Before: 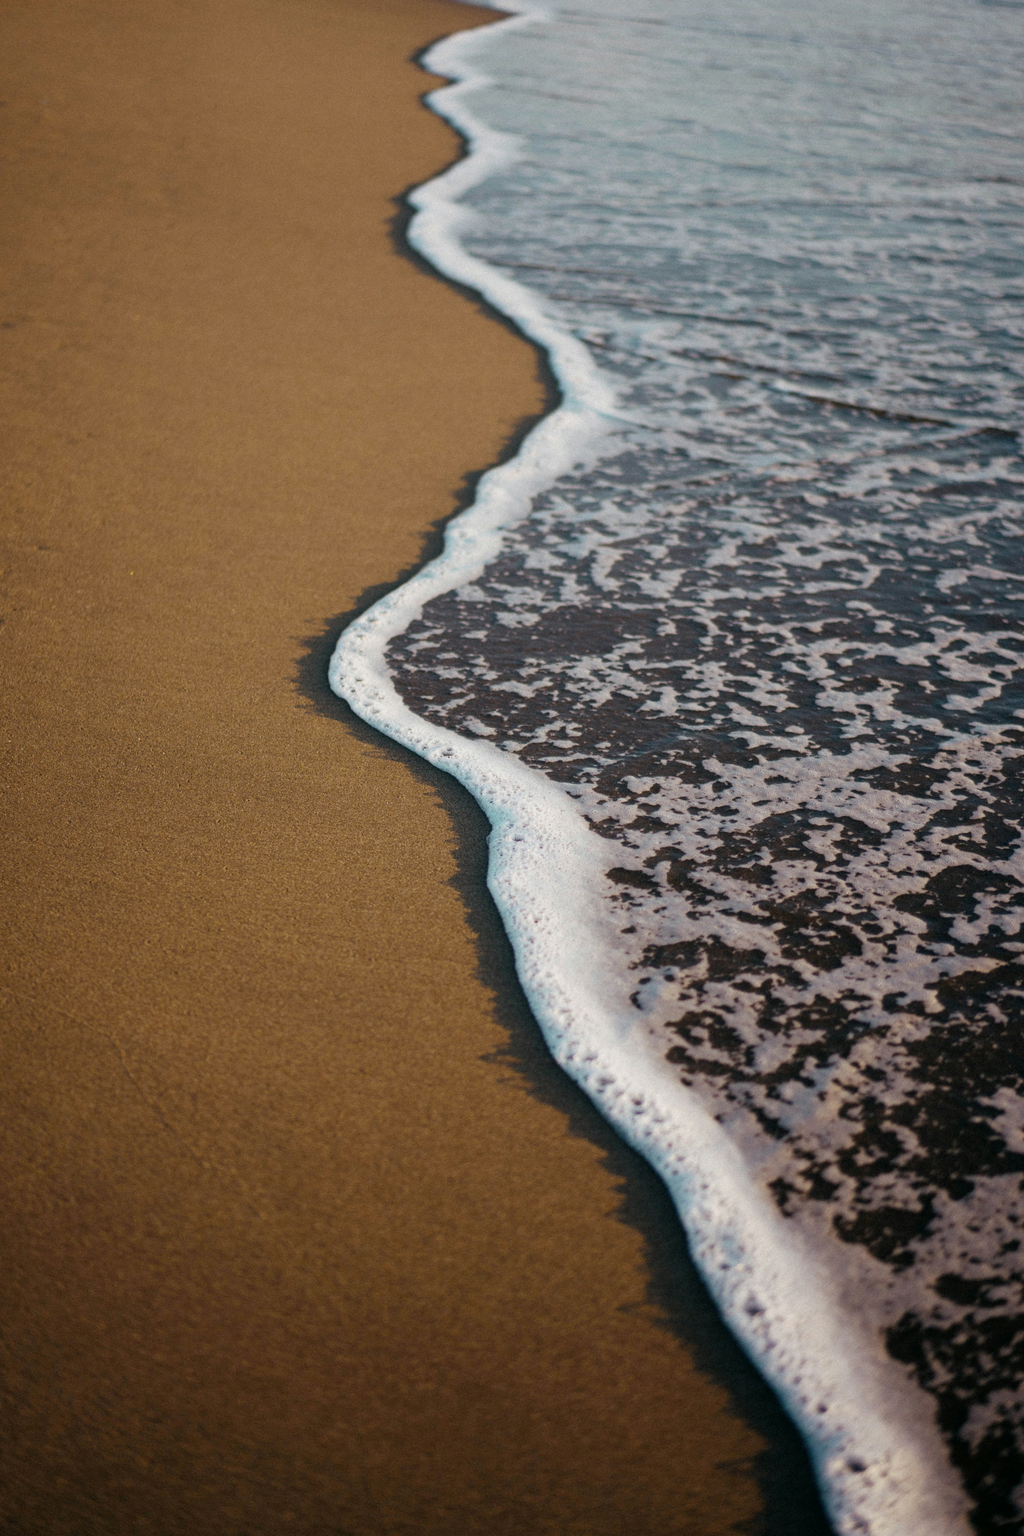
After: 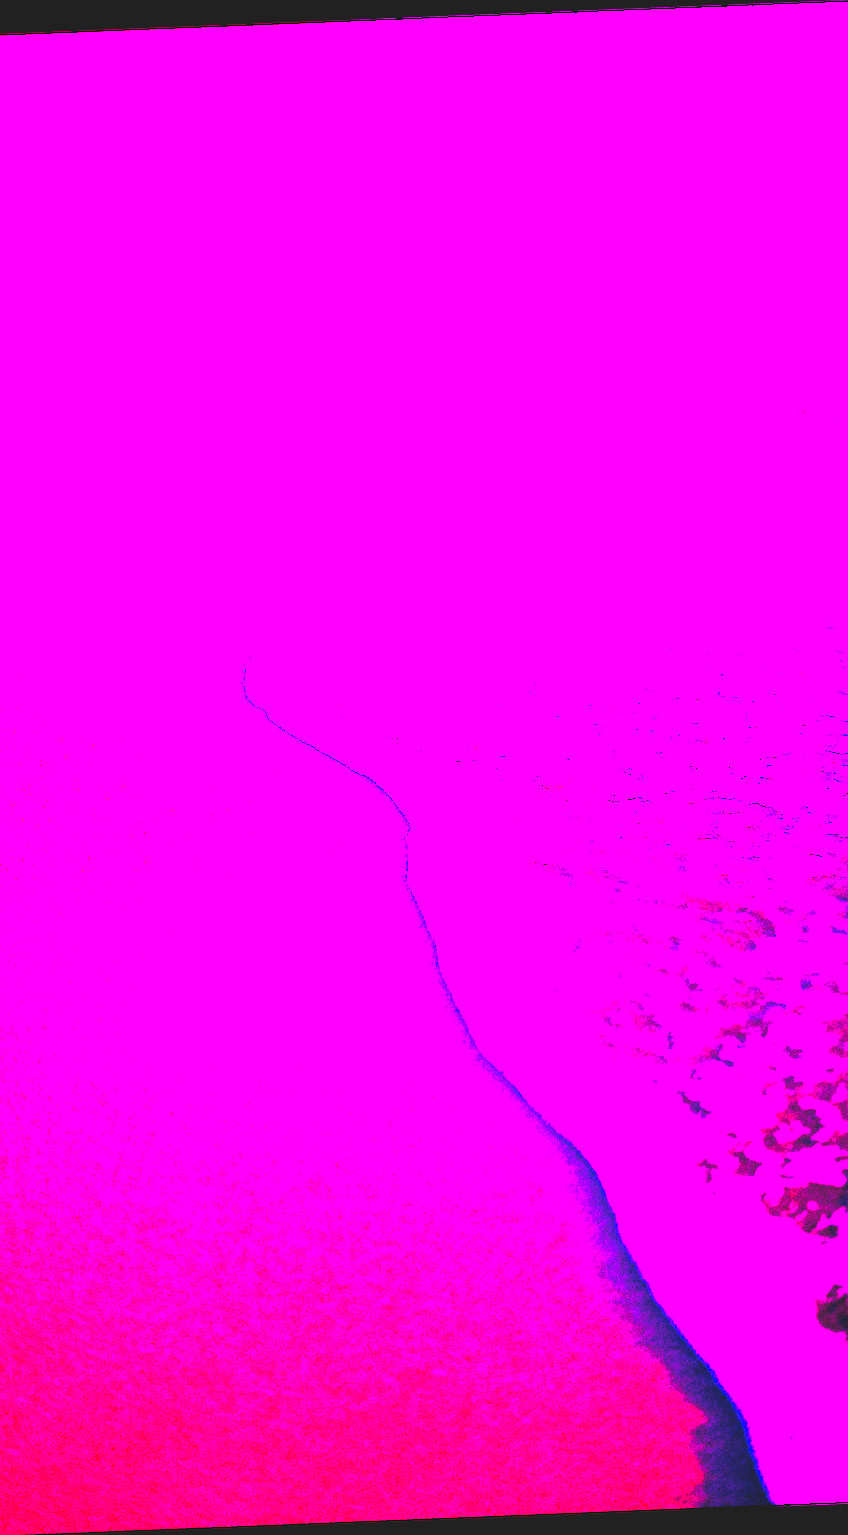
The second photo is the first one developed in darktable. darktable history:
crop and rotate: left 9.597%, right 10.195%
rotate and perspective: rotation -2.29°, automatic cropping off
color balance: output saturation 110%
white balance: red 8, blue 8
color correction: saturation 1.1
exposure: black level correction -0.015, compensate highlight preservation false
